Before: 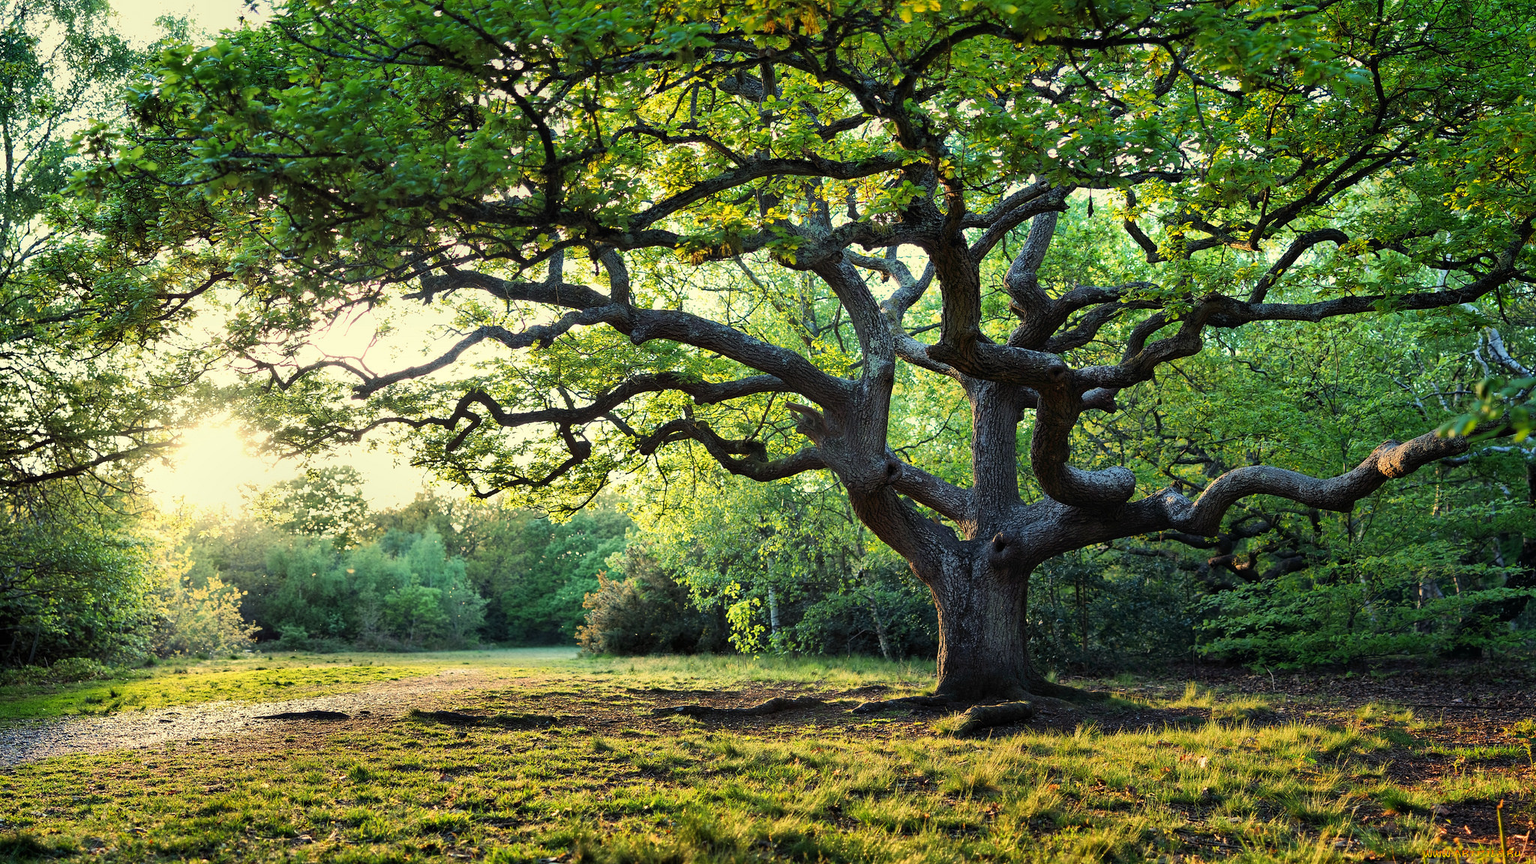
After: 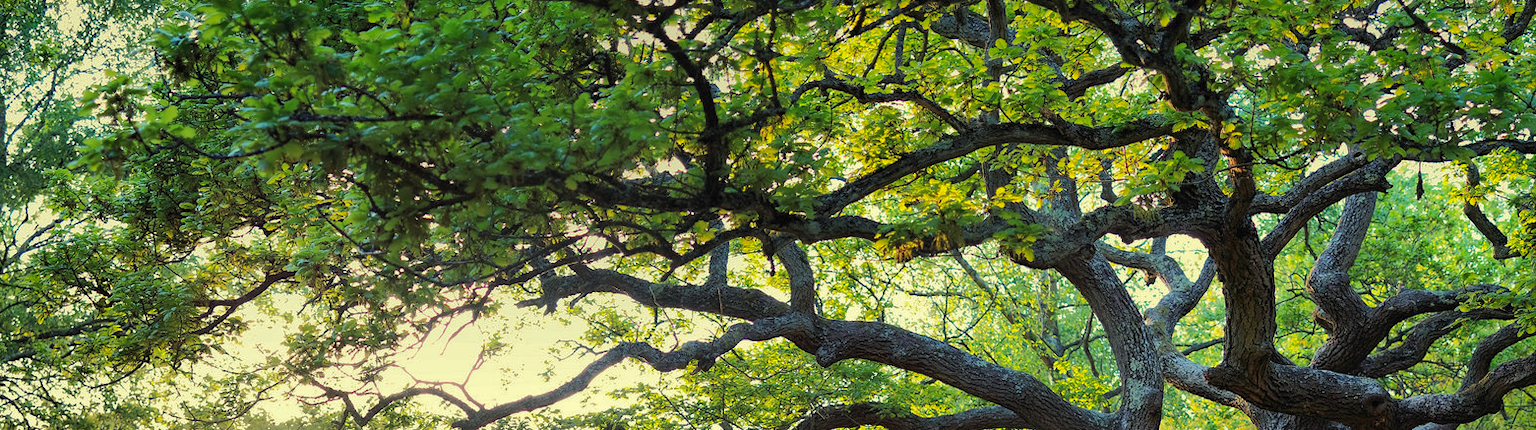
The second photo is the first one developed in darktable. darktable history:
crop: left 0.579%, top 7.627%, right 23.167%, bottom 54.275%
shadows and highlights: shadows 40, highlights -60
